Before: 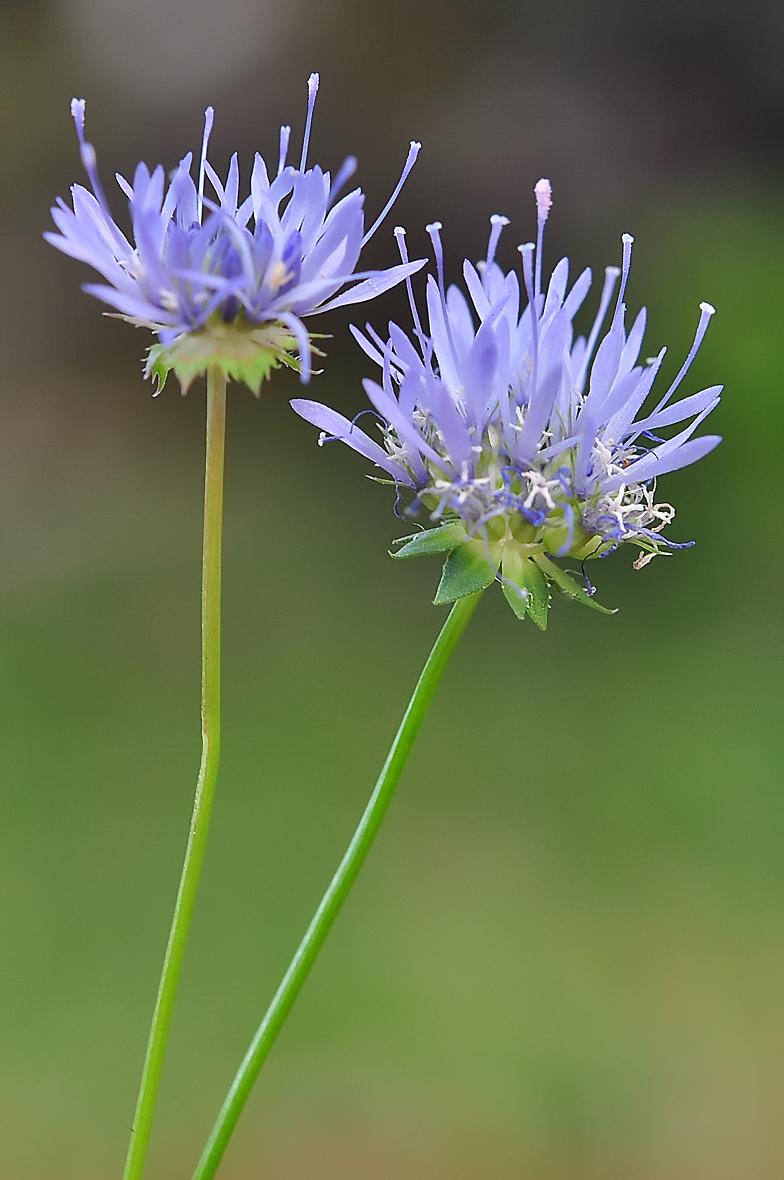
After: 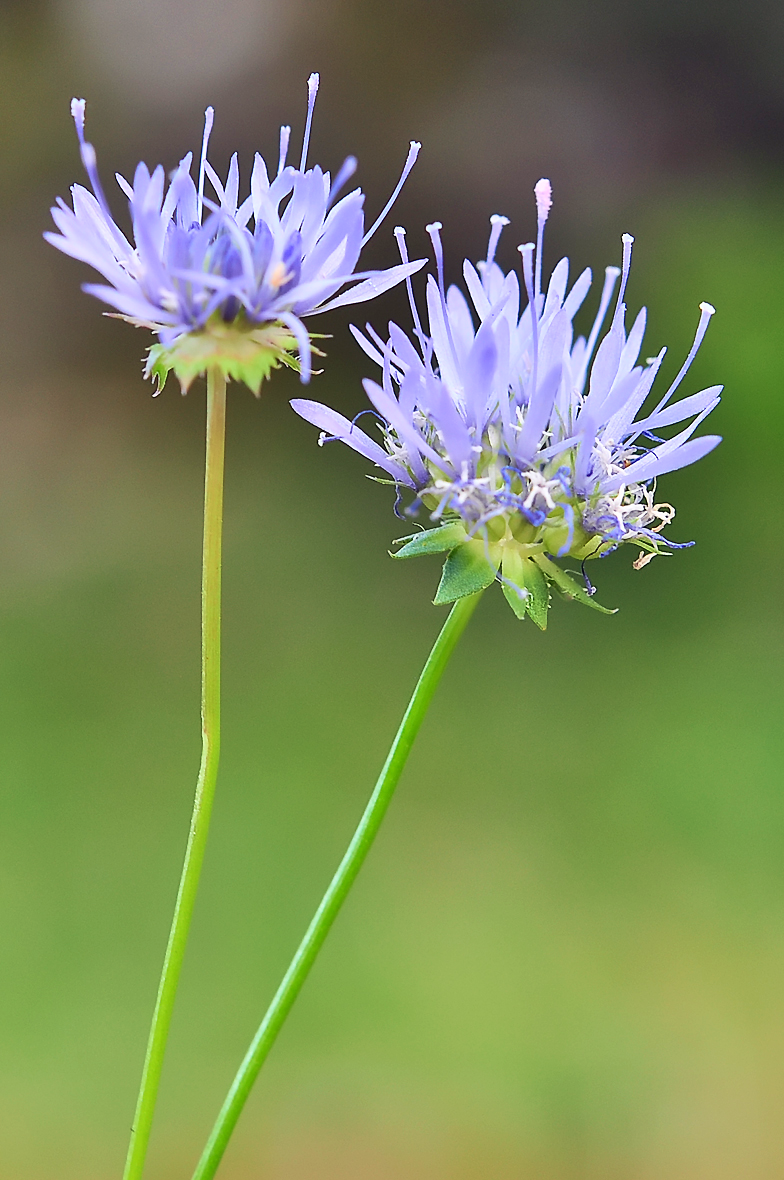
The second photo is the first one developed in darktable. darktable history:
velvia: on, module defaults
contrast brightness saturation: contrast 0.201, brightness 0.152, saturation 0.137
